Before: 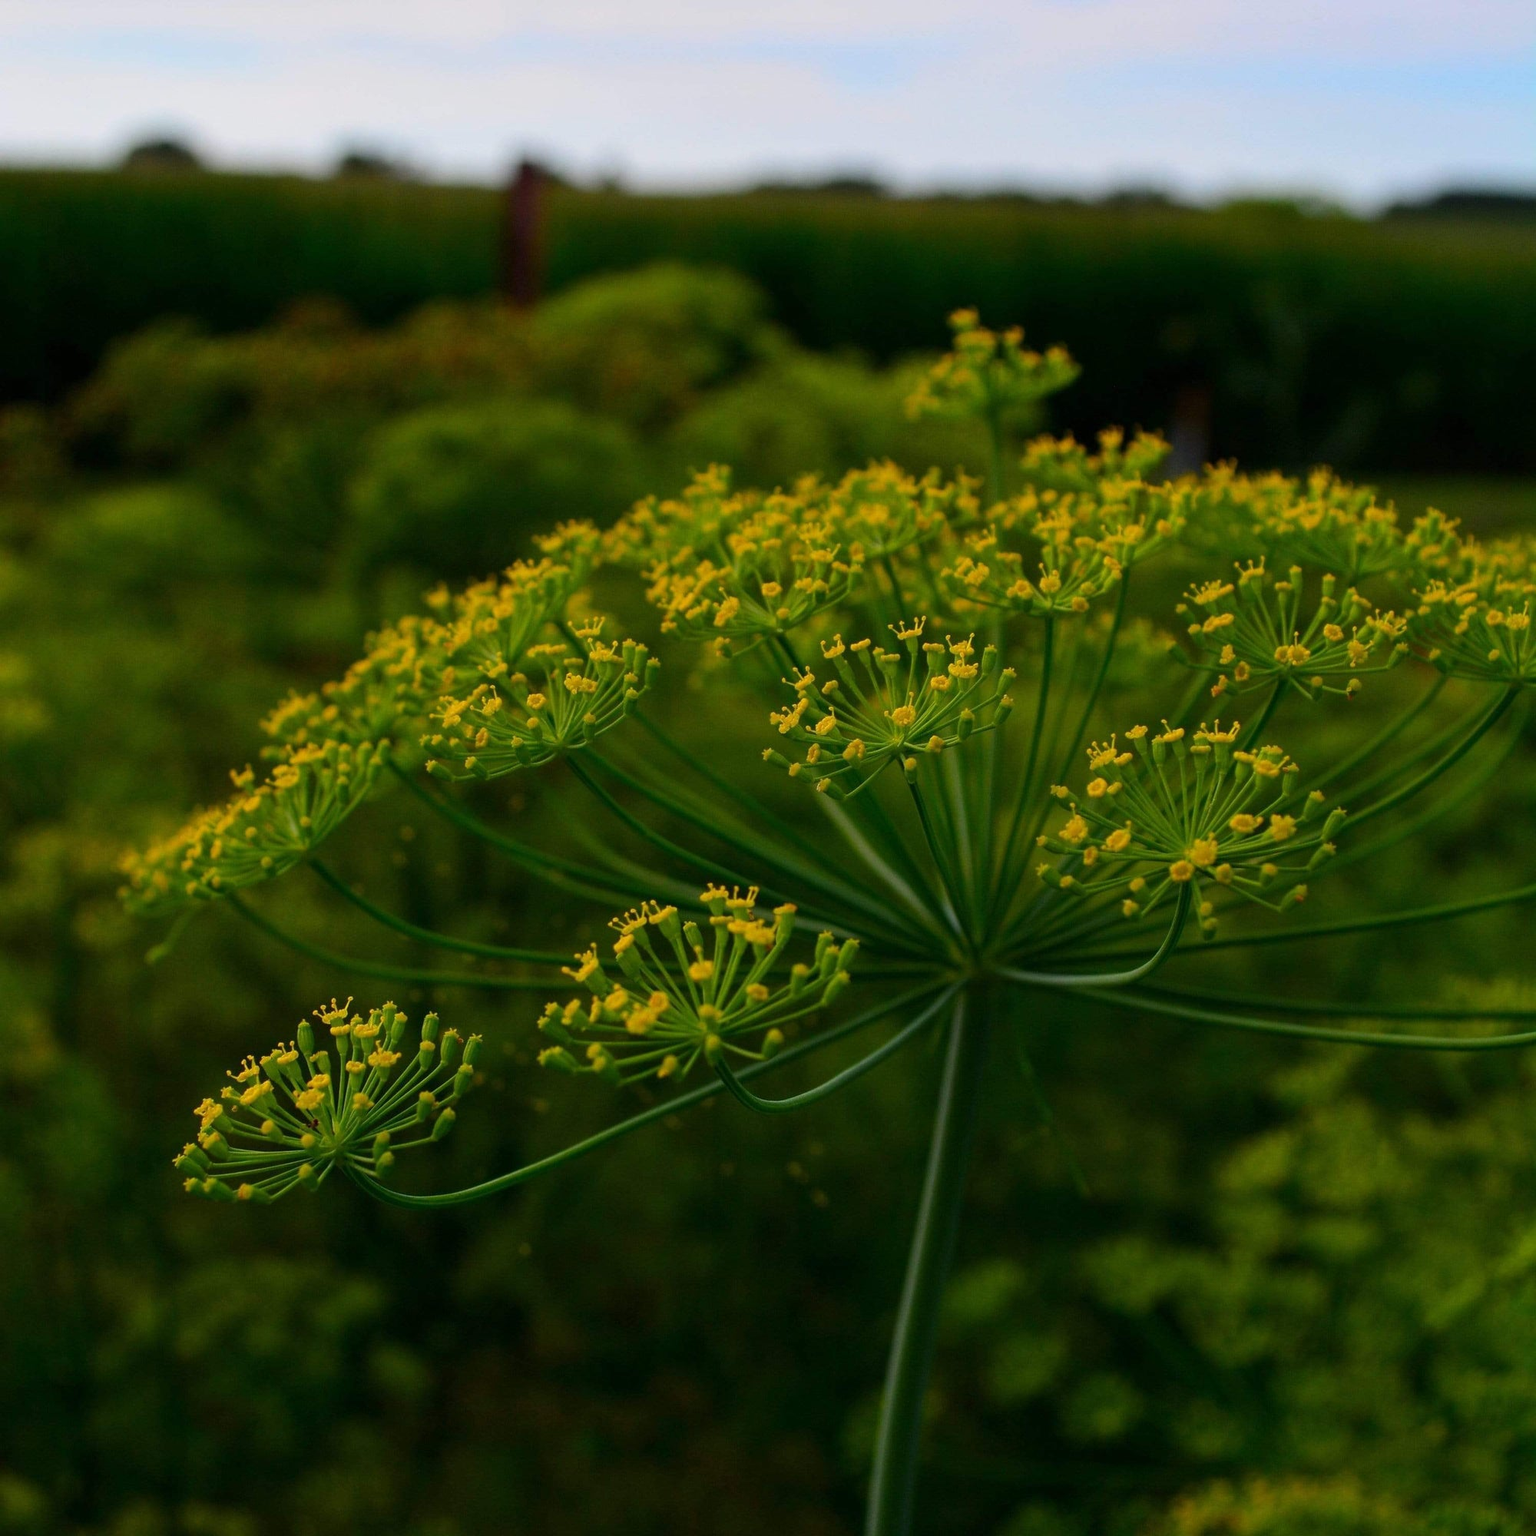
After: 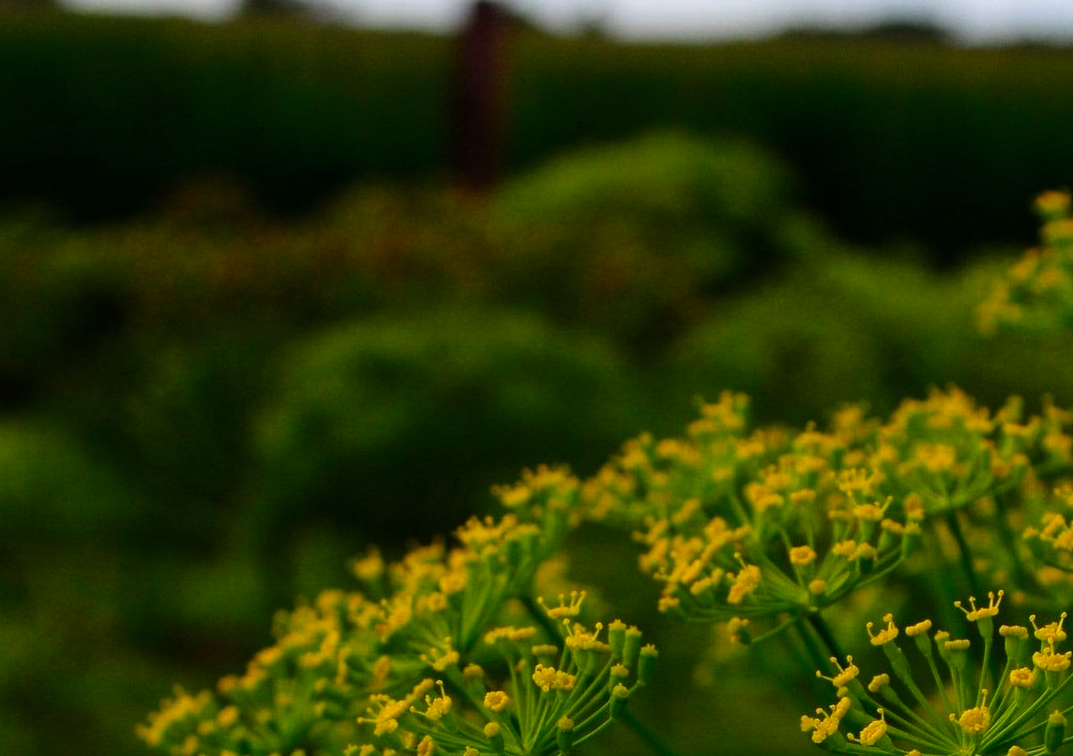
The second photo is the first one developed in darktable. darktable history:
exposure: exposure -0.242 EV, compensate highlight preservation false
crop: left 10.121%, top 10.631%, right 36.218%, bottom 51.526%
tone curve: curves: ch0 [(0, 0) (0.003, 0.002) (0.011, 0.006) (0.025, 0.014) (0.044, 0.025) (0.069, 0.039) (0.1, 0.056) (0.136, 0.086) (0.177, 0.129) (0.224, 0.183) (0.277, 0.247) (0.335, 0.318) (0.399, 0.395) (0.468, 0.48) (0.543, 0.571) (0.623, 0.668) (0.709, 0.773) (0.801, 0.873) (0.898, 0.978) (1, 1)], preserve colors none
